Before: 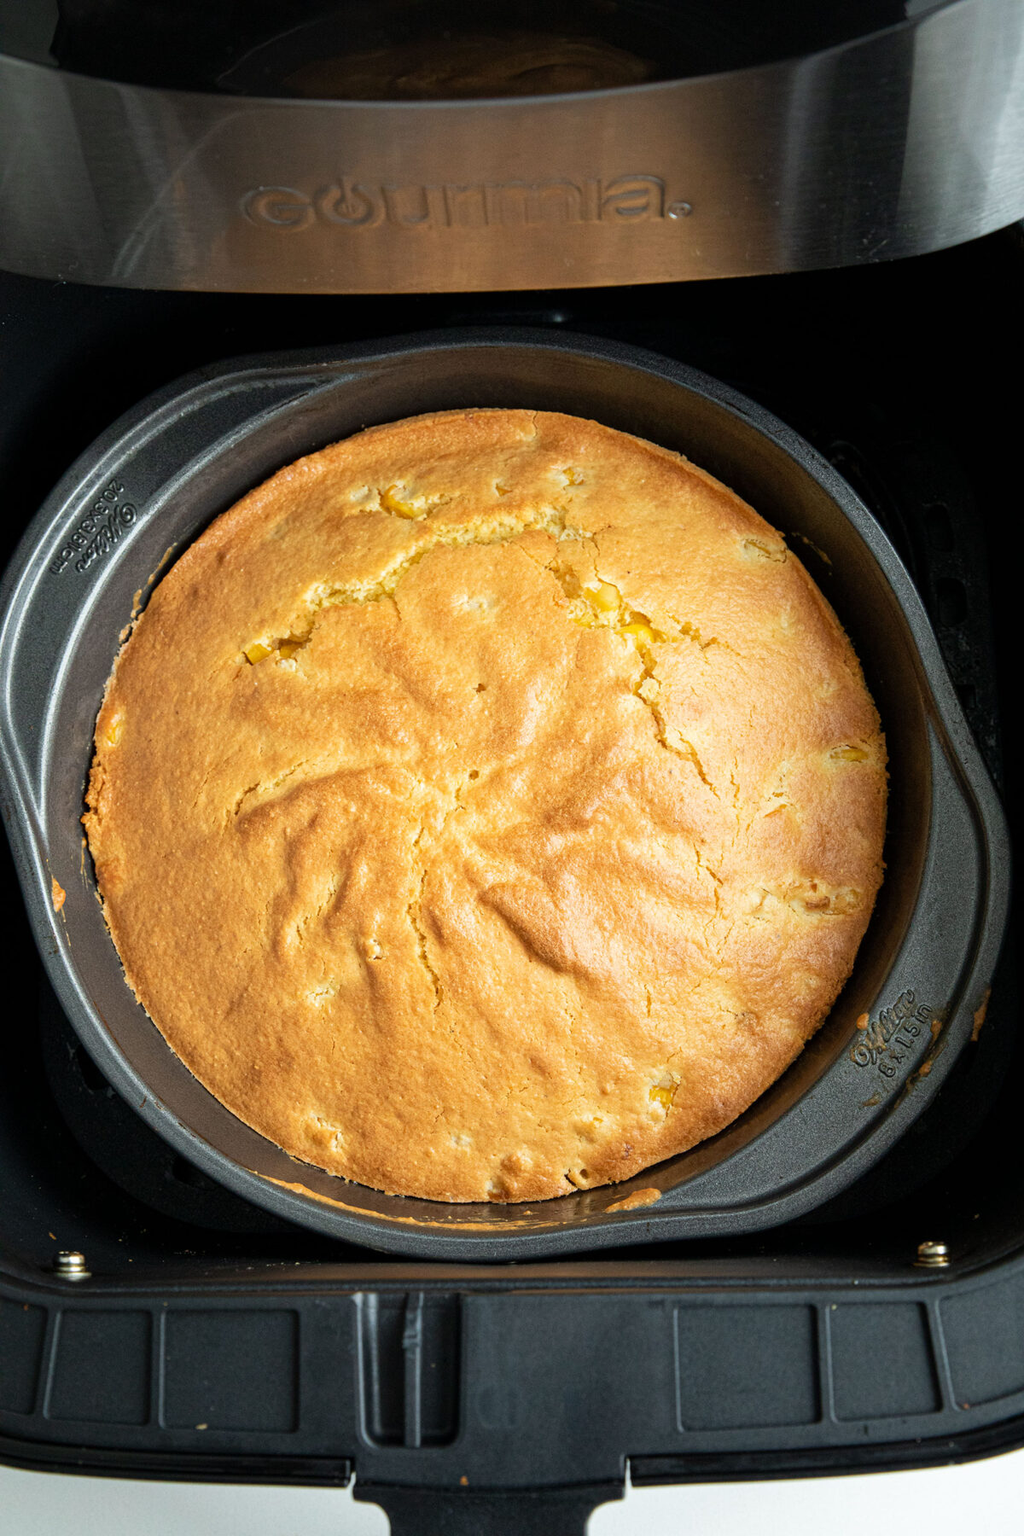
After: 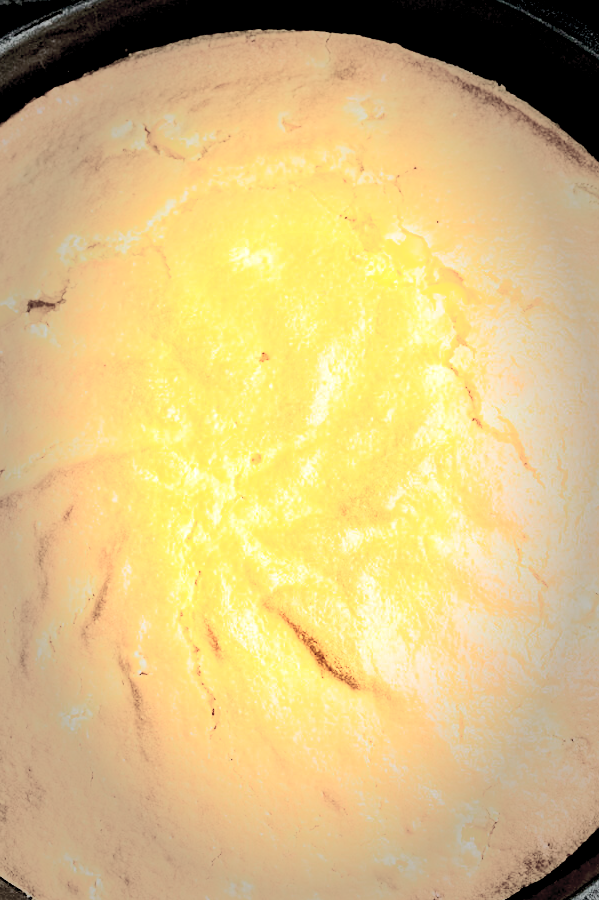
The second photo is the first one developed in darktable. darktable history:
crop: left 25%, top 25%, right 25%, bottom 25%
vignetting: fall-off start 48.41%, automatic ratio true, width/height ratio 1.29, unbound false
color balance rgb: perceptual saturation grading › global saturation 25%, perceptual brilliance grading › mid-tones 10%, perceptual brilliance grading › shadows 15%, global vibrance 20%
contrast brightness saturation: contrast 0.57, brightness 0.57, saturation -0.34
exposure: black level correction 0.04, exposure 0.5 EV, compensate highlight preservation false
